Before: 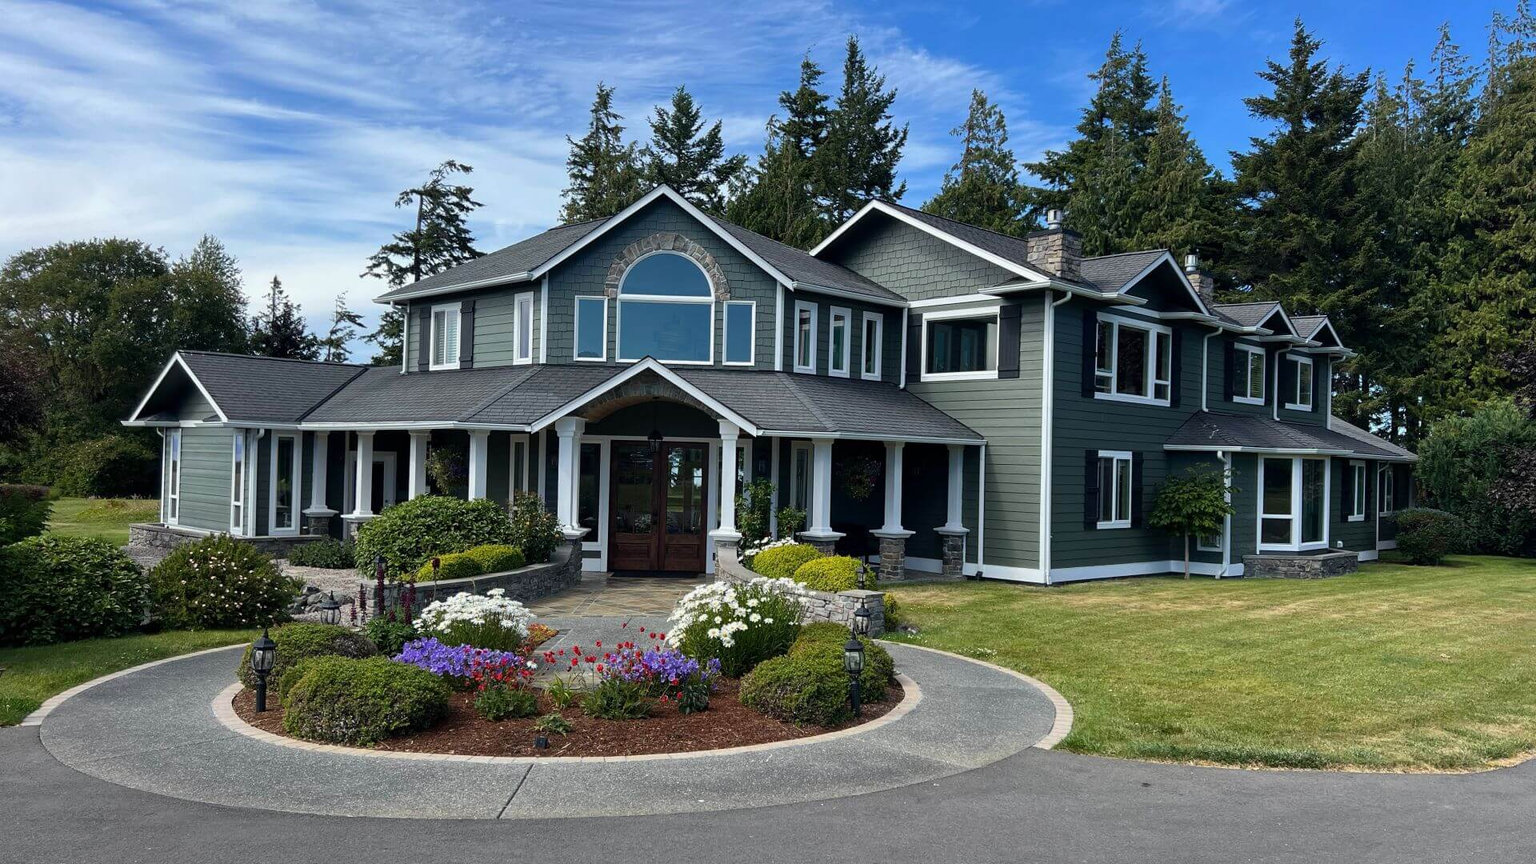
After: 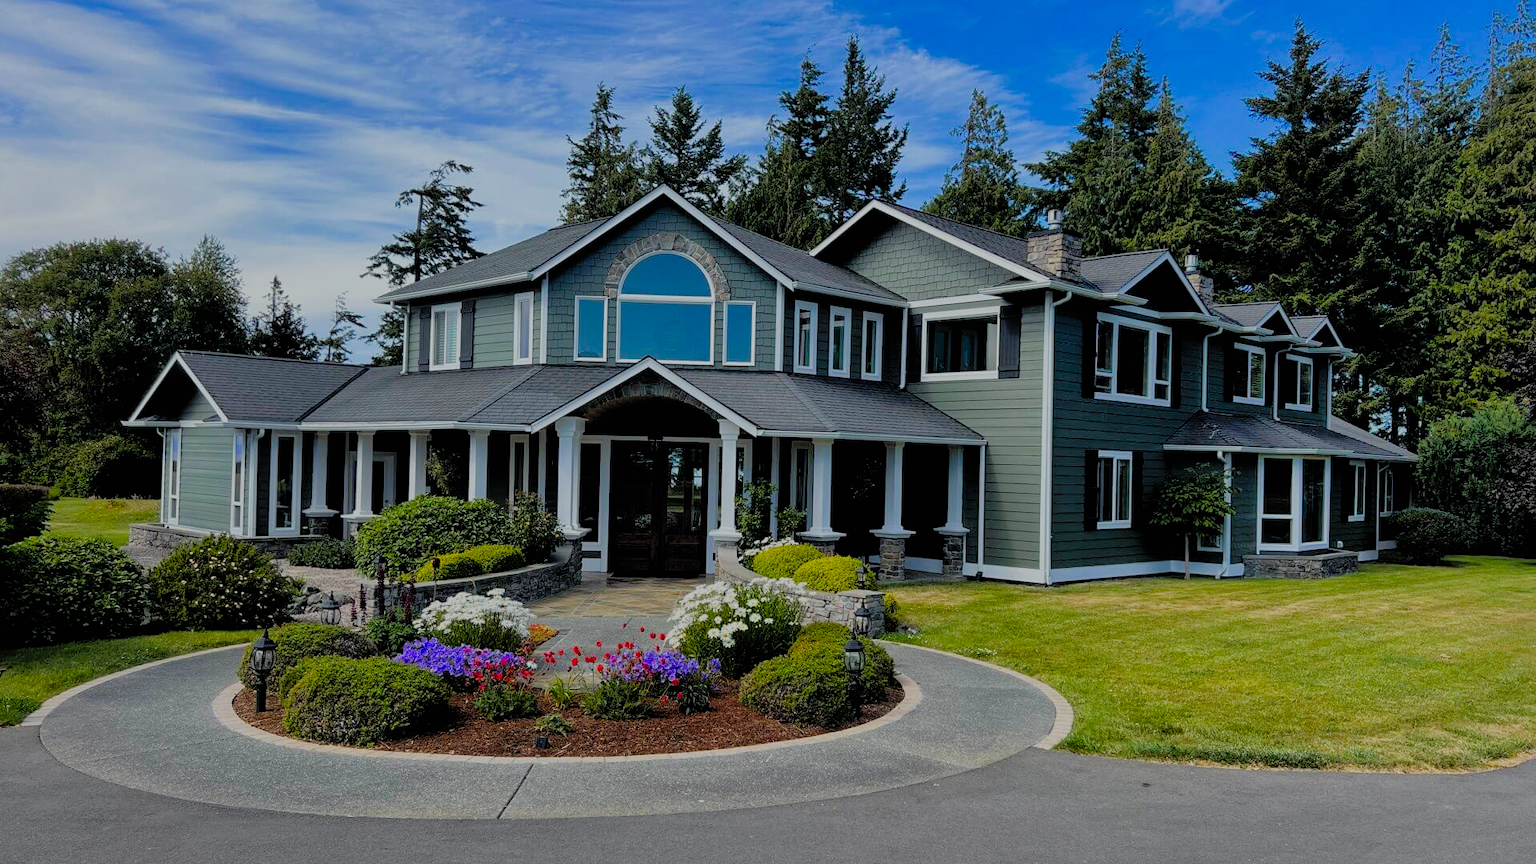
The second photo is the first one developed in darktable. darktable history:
shadows and highlights: on, module defaults
filmic rgb: black relative exposure -4.4 EV, white relative exposure 5 EV, threshold 3 EV, hardness 2.23, latitude 40.06%, contrast 1.15, highlights saturation mix 10%, shadows ↔ highlights balance 1.04%, preserve chrominance RGB euclidean norm (legacy), color science v4 (2020), enable highlight reconstruction true
